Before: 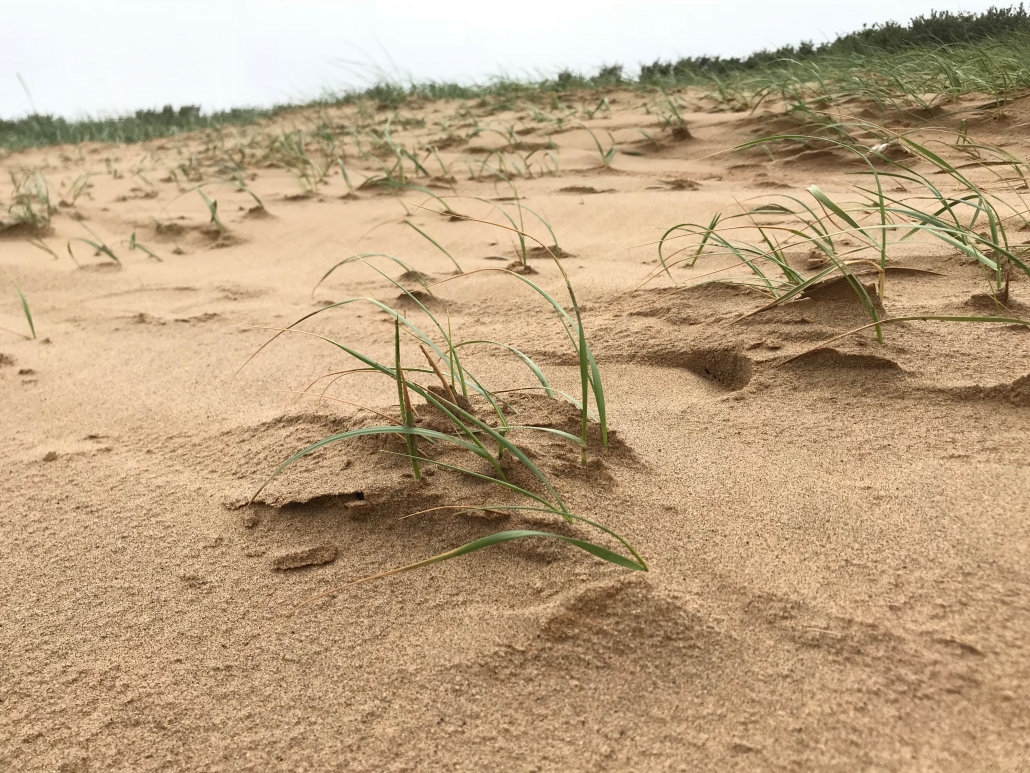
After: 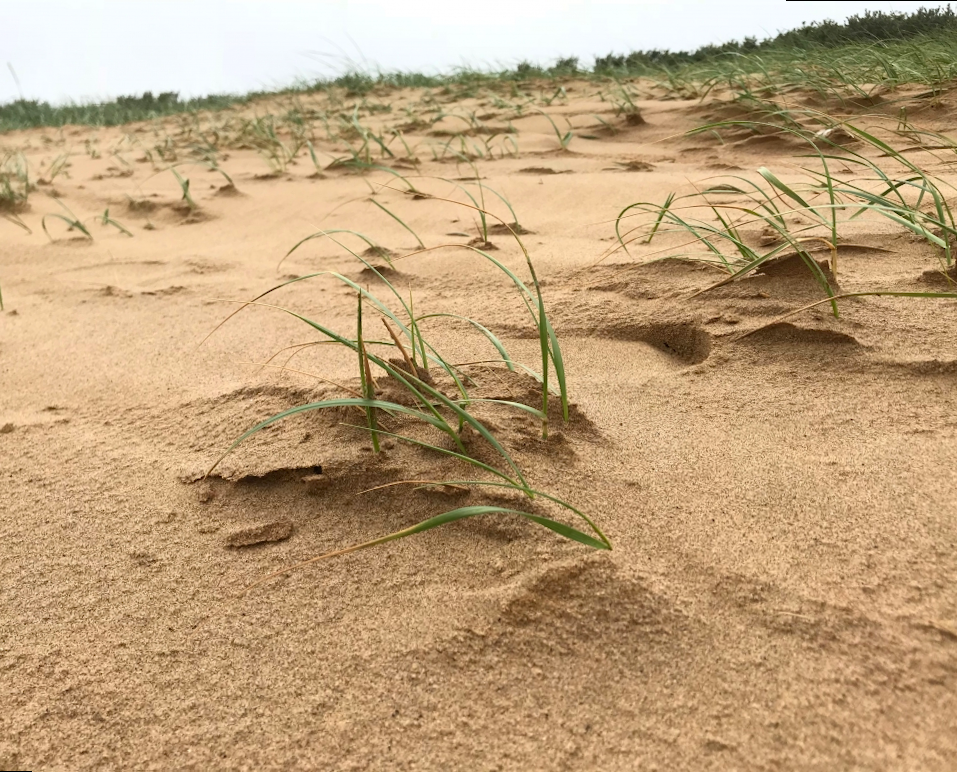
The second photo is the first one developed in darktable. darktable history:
rotate and perspective: rotation 0.215°, lens shift (vertical) -0.139, crop left 0.069, crop right 0.939, crop top 0.002, crop bottom 0.996
contrast brightness saturation: contrast 0.04, saturation 0.16
